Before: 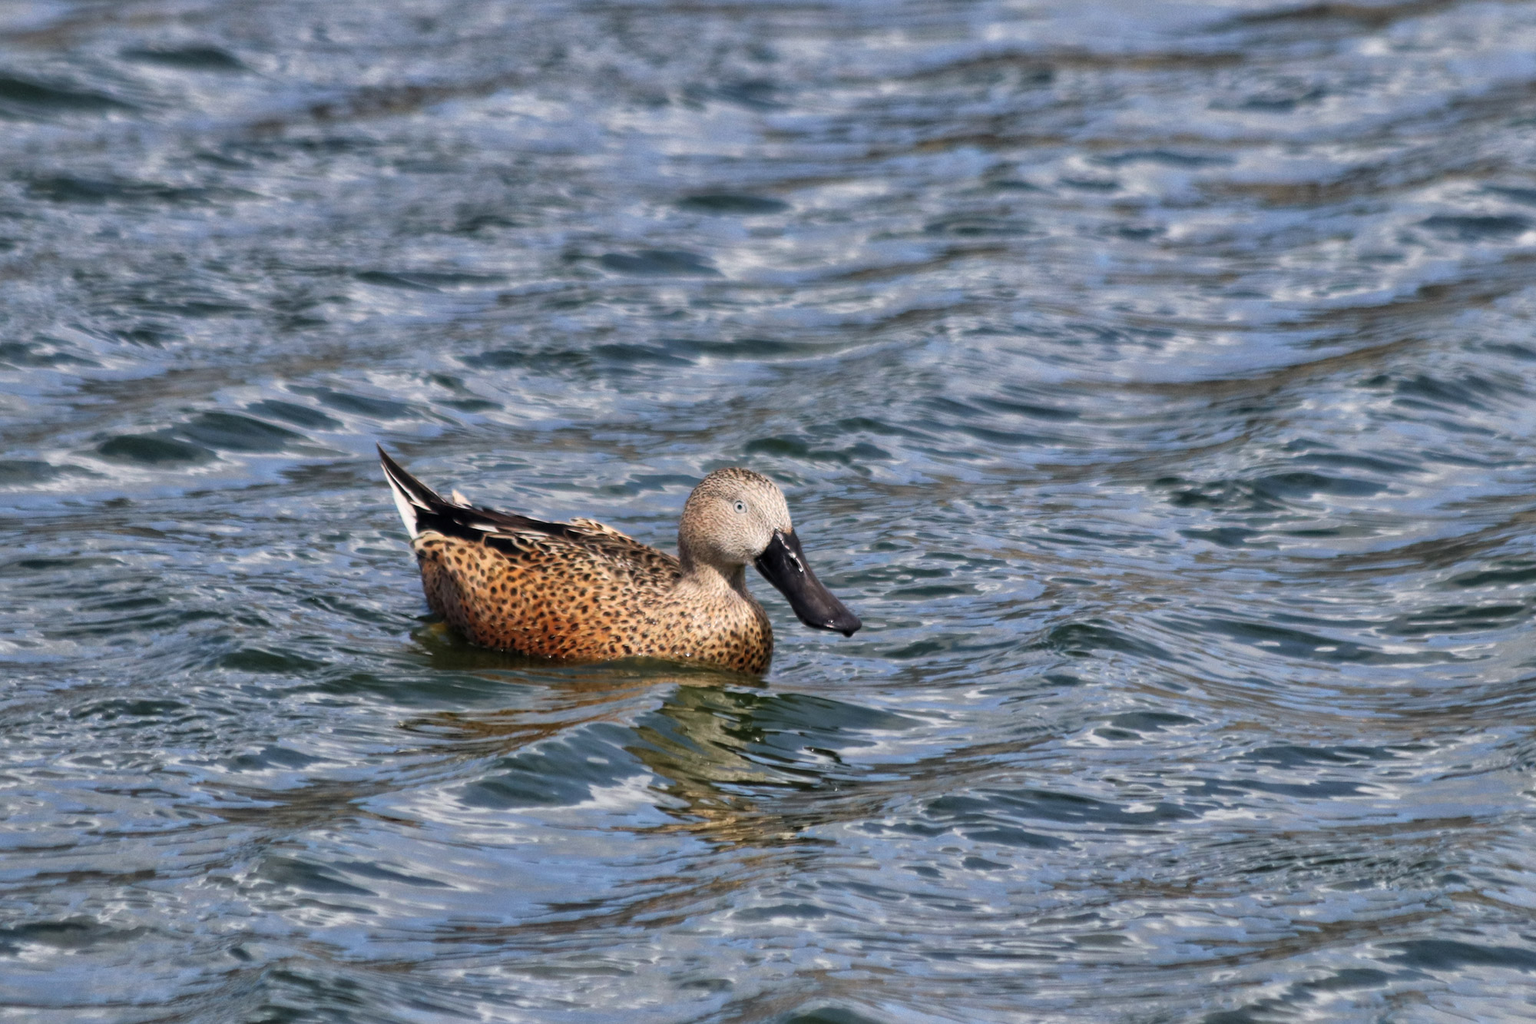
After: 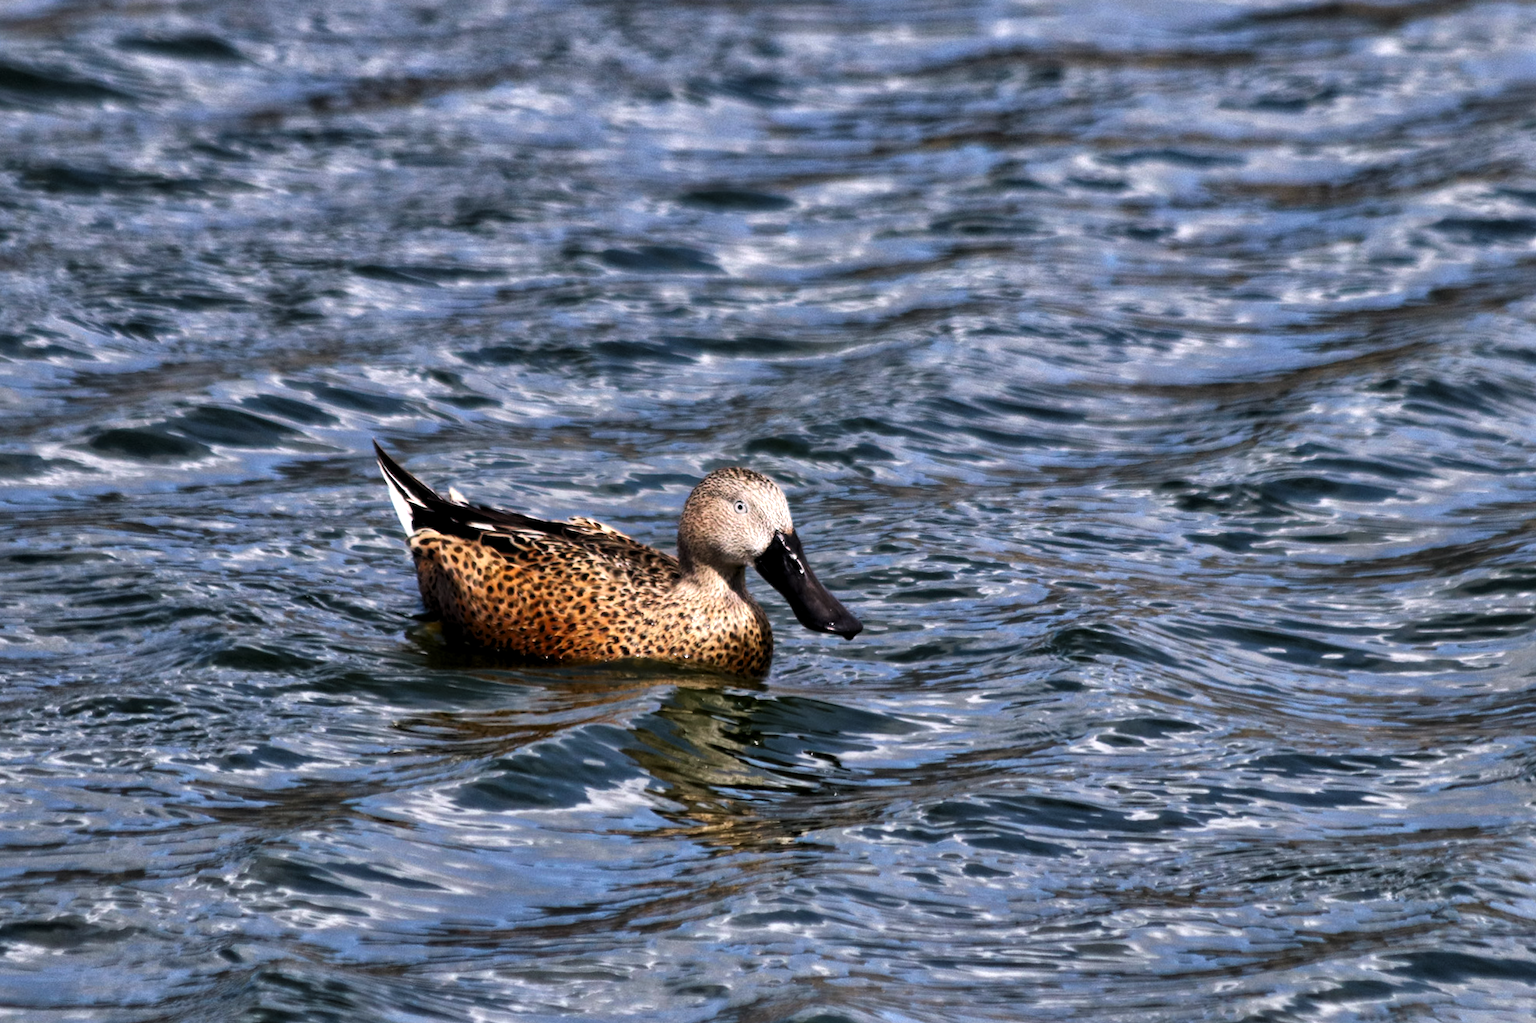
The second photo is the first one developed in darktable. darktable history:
crop and rotate: angle -0.5°
white balance: red 1.009, blue 1.027
levels: levels [0.052, 0.496, 0.908]
local contrast: mode bilateral grid, contrast 15, coarseness 36, detail 105%, midtone range 0.2
contrast brightness saturation: contrast 0.07, brightness -0.14, saturation 0.11
exposure: exposure 0.191 EV, compensate highlight preservation false
